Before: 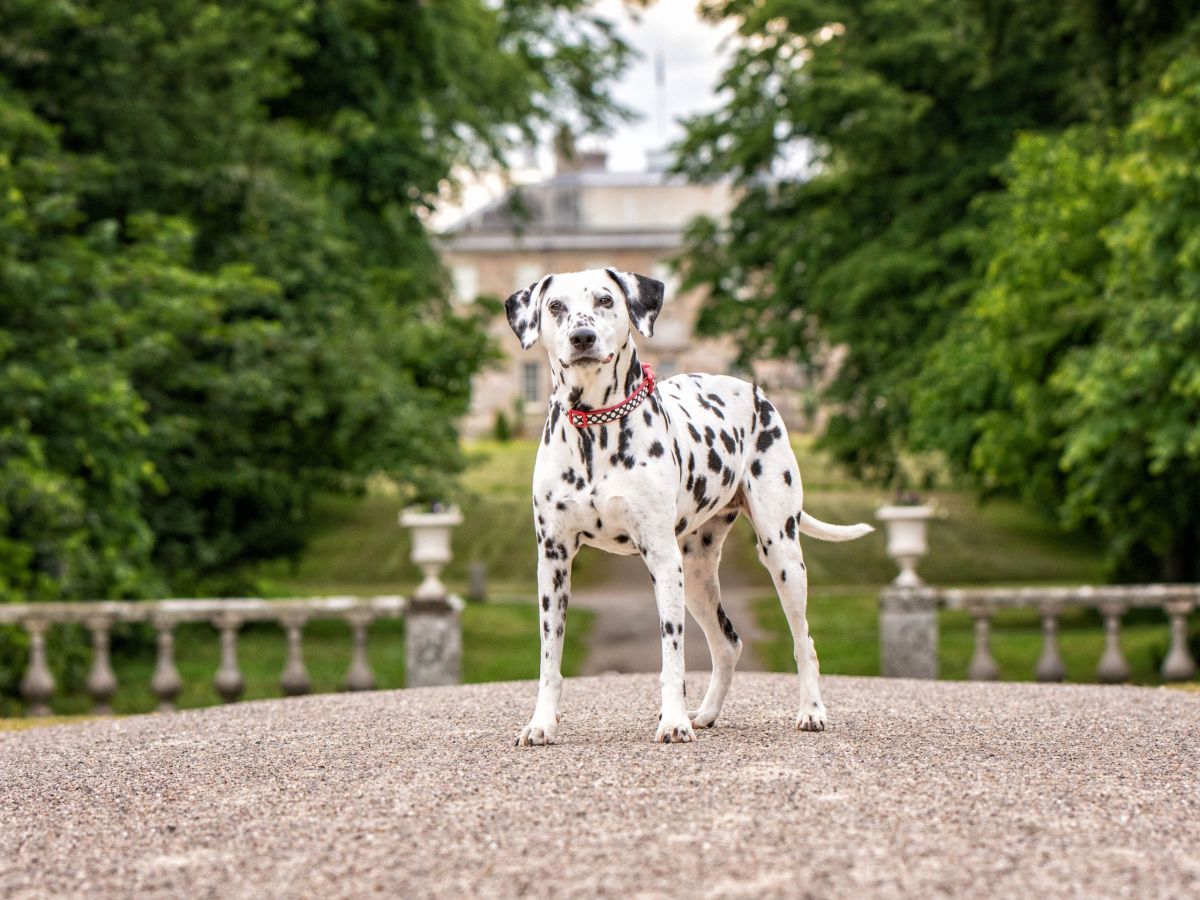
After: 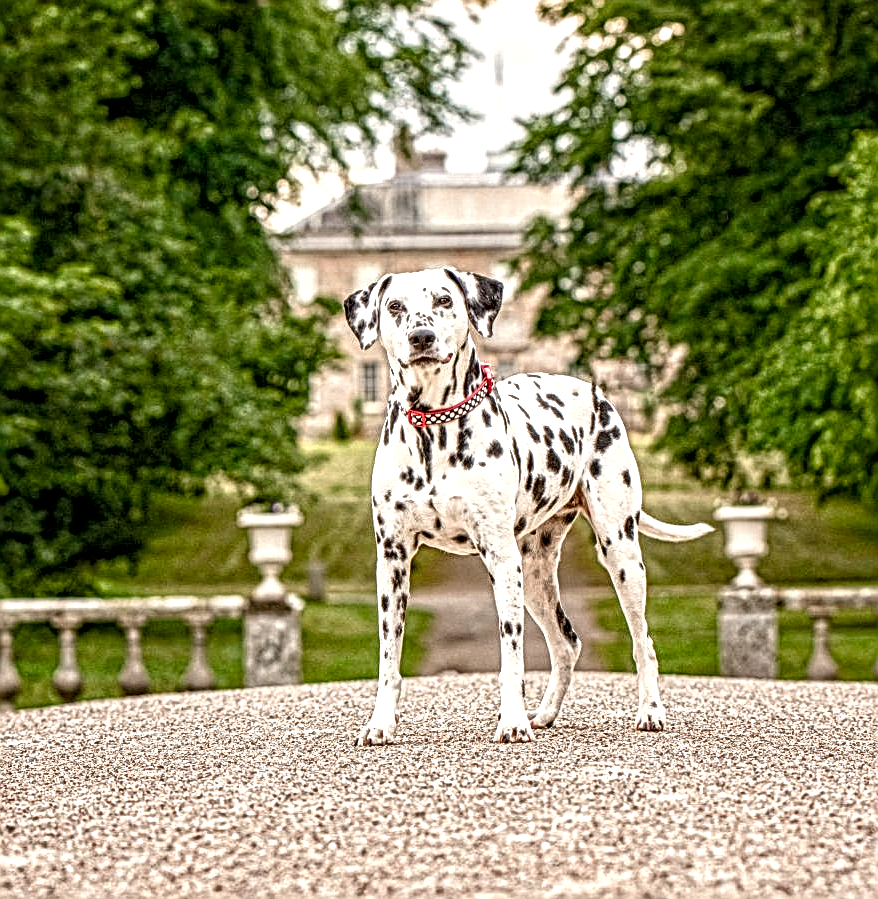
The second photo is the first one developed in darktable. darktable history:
white balance: red 1.045, blue 0.932
color balance rgb: perceptual saturation grading › global saturation 20%, perceptual saturation grading › highlights -50%, perceptual saturation grading › shadows 30%
crop: left 13.443%, right 13.31%
sharpen: radius 2.529, amount 0.323
shadows and highlights: radius 331.84, shadows 53.55, highlights -100, compress 94.63%, highlights color adjustment 73.23%, soften with gaussian
exposure: black level correction 0.001, exposure 0.3 EV, compensate highlight preservation false
local contrast: mode bilateral grid, contrast 20, coarseness 3, detail 300%, midtone range 0.2
